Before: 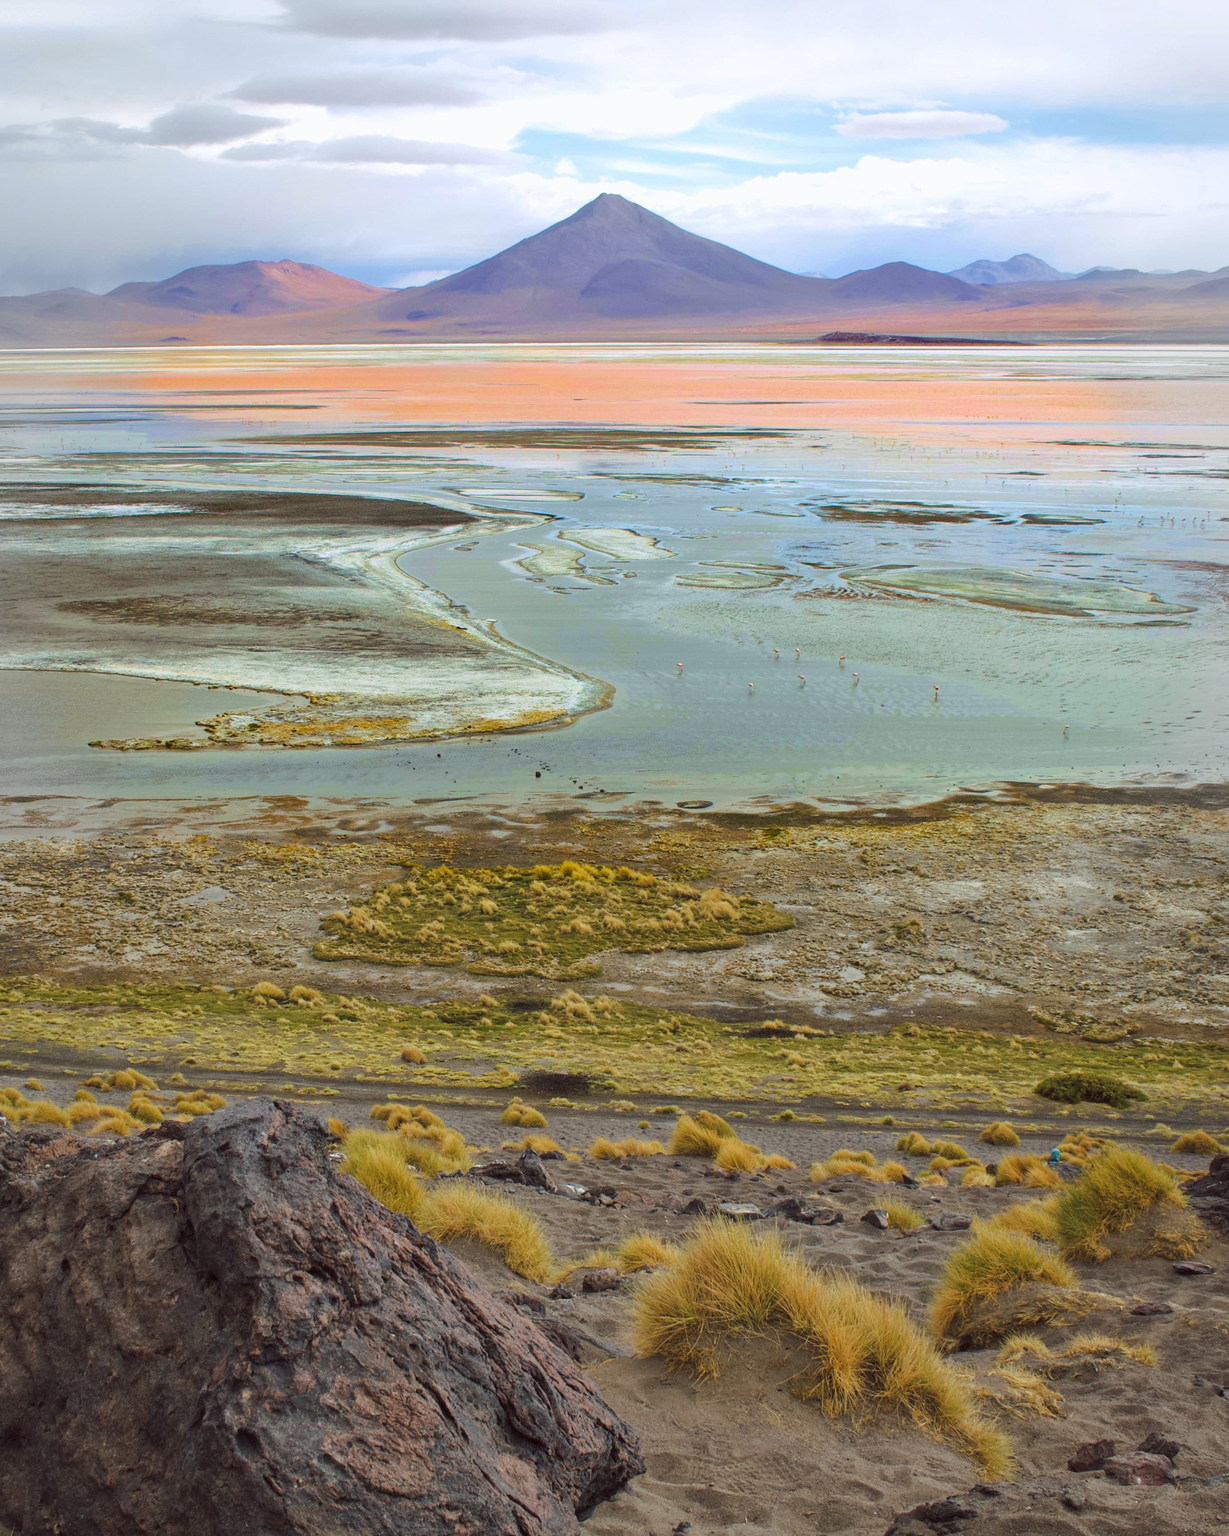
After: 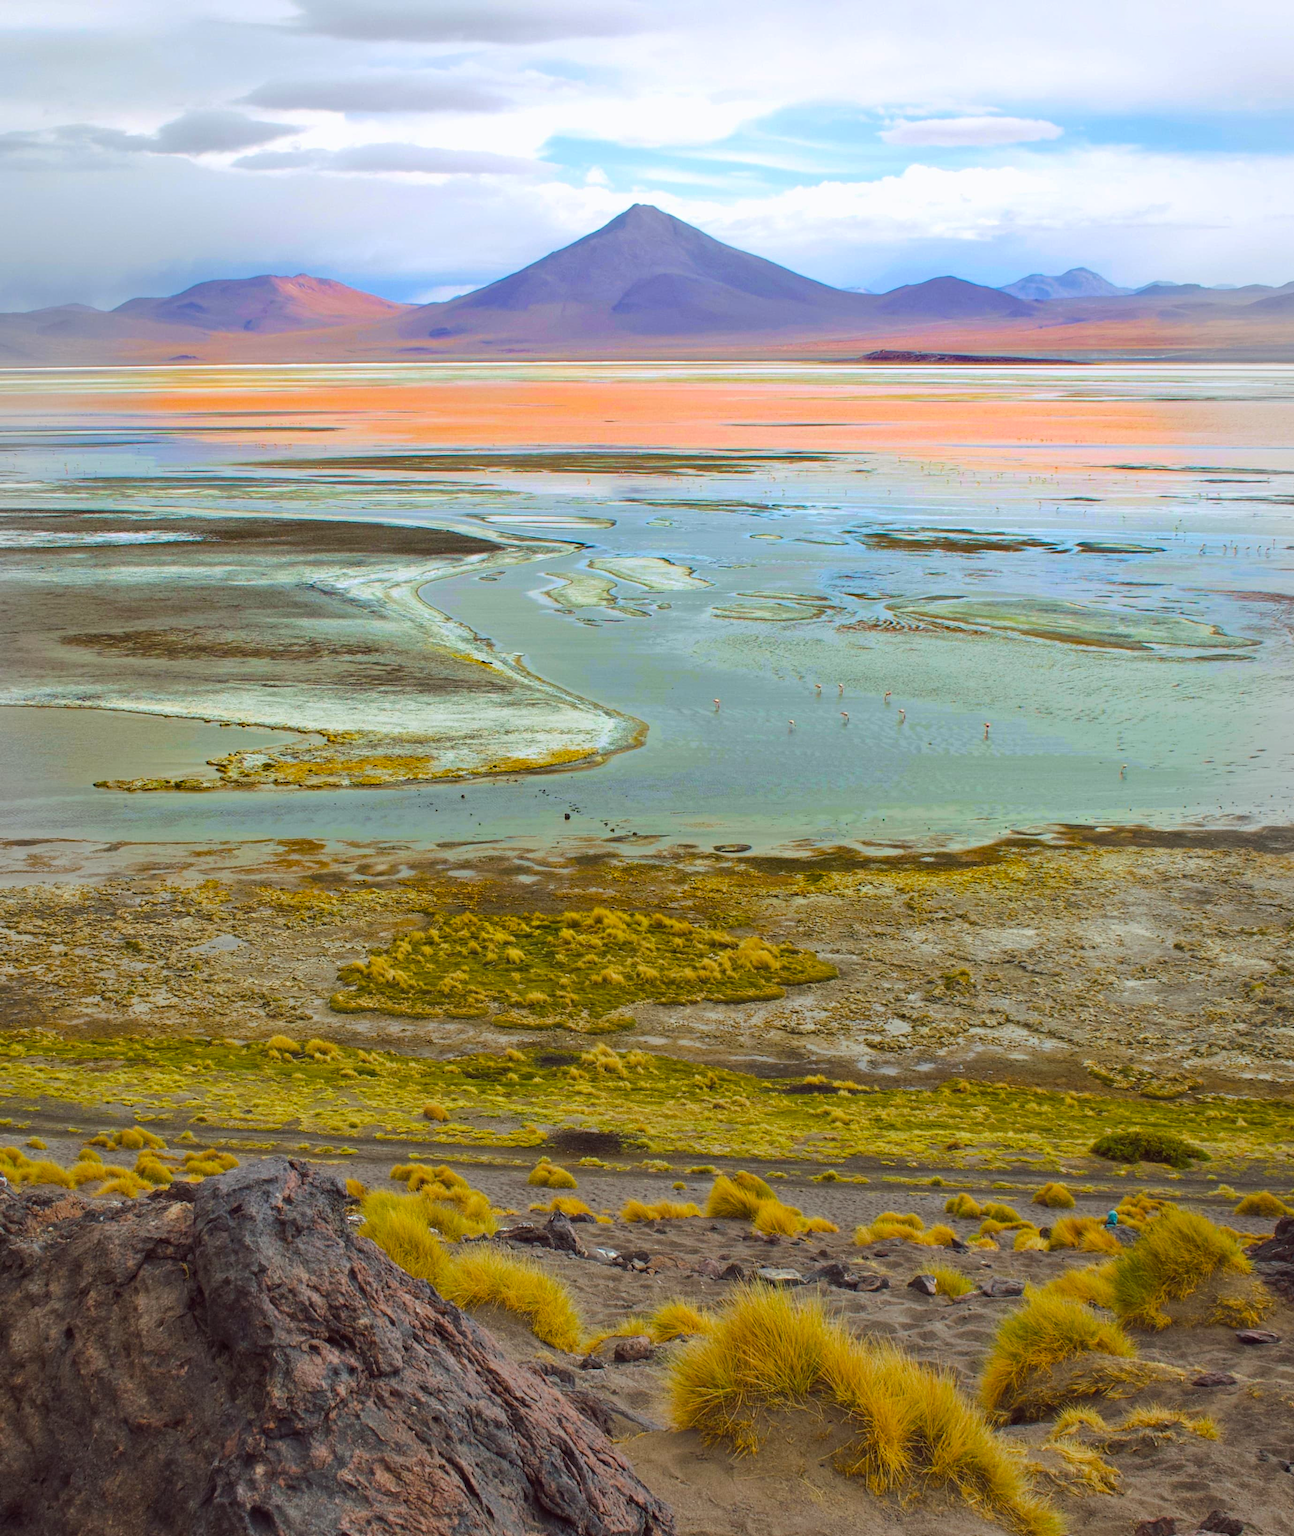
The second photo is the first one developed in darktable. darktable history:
crop and rotate: top 0%, bottom 5.097%
color balance rgb: perceptual saturation grading › global saturation 30%, global vibrance 20%
